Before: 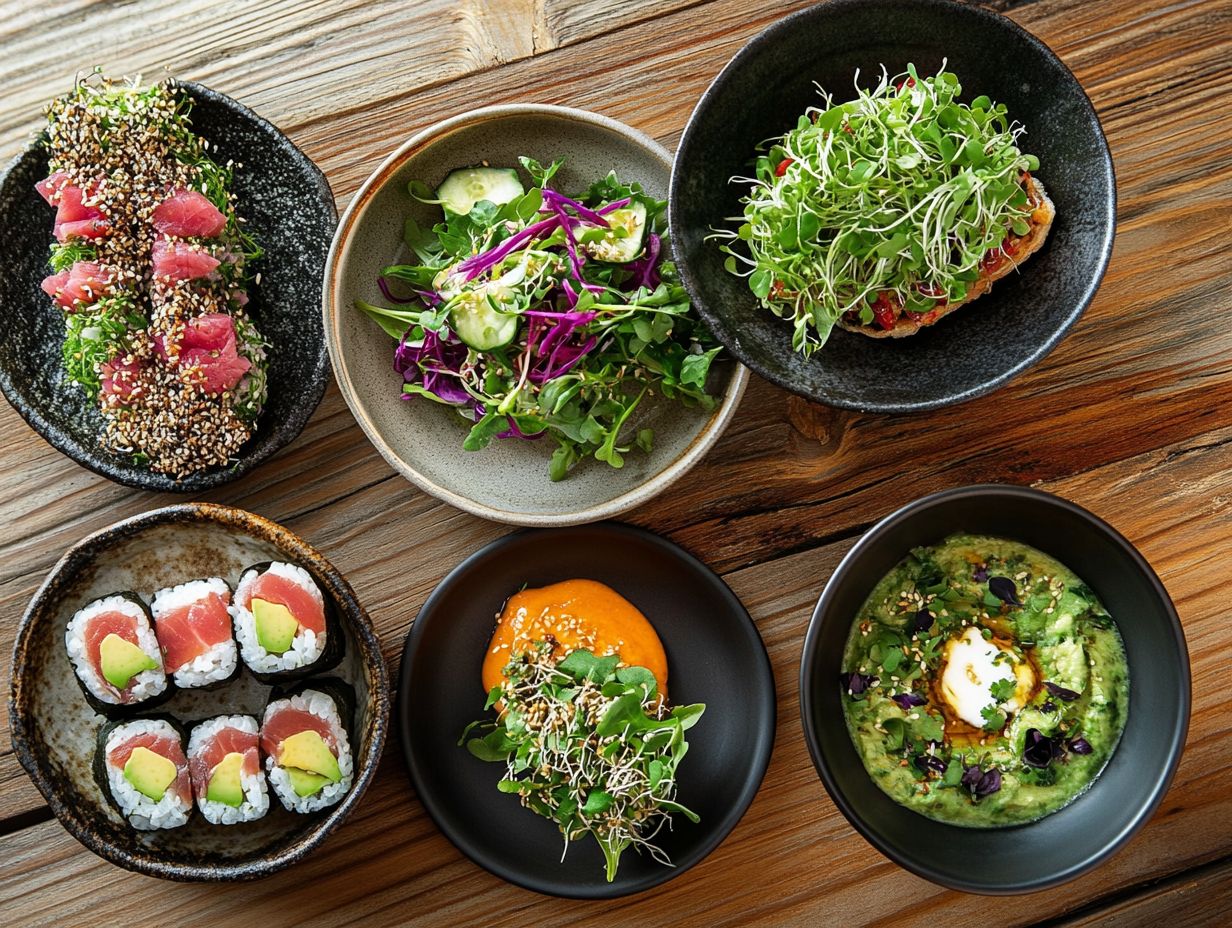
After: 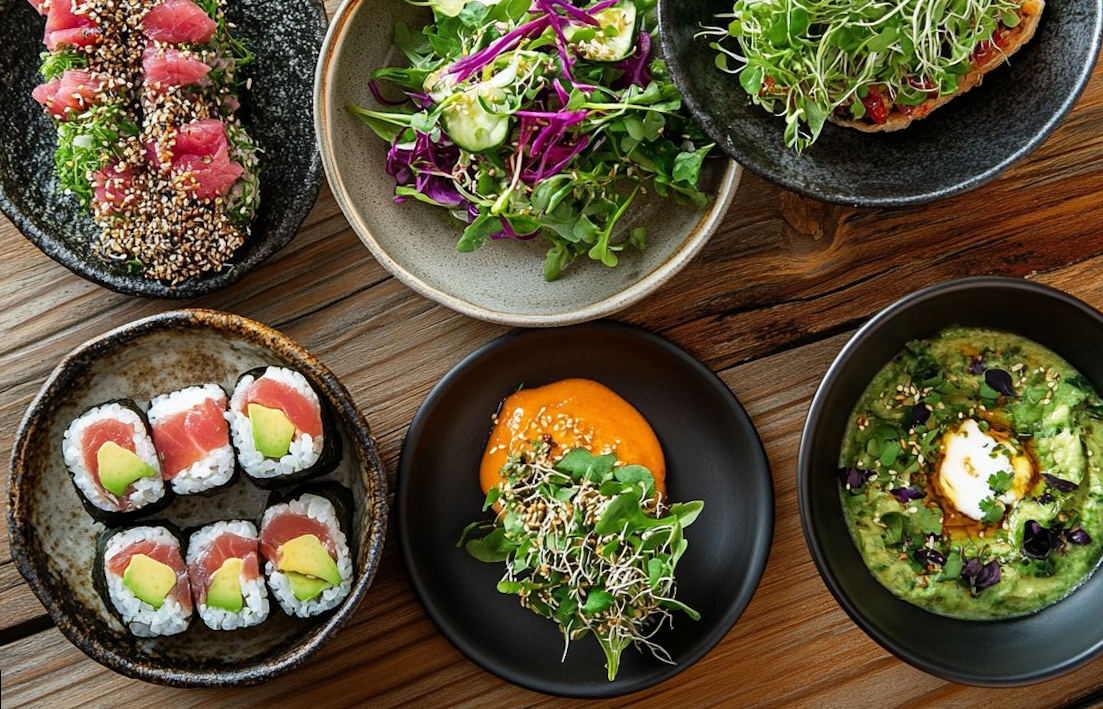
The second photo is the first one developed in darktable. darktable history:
crop: top 20.916%, right 9.437%, bottom 0.316%
rotate and perspective: rotation -1°, crop left 0.011, crop right 0.989, crop top 0.025, crop bottom 0.975
